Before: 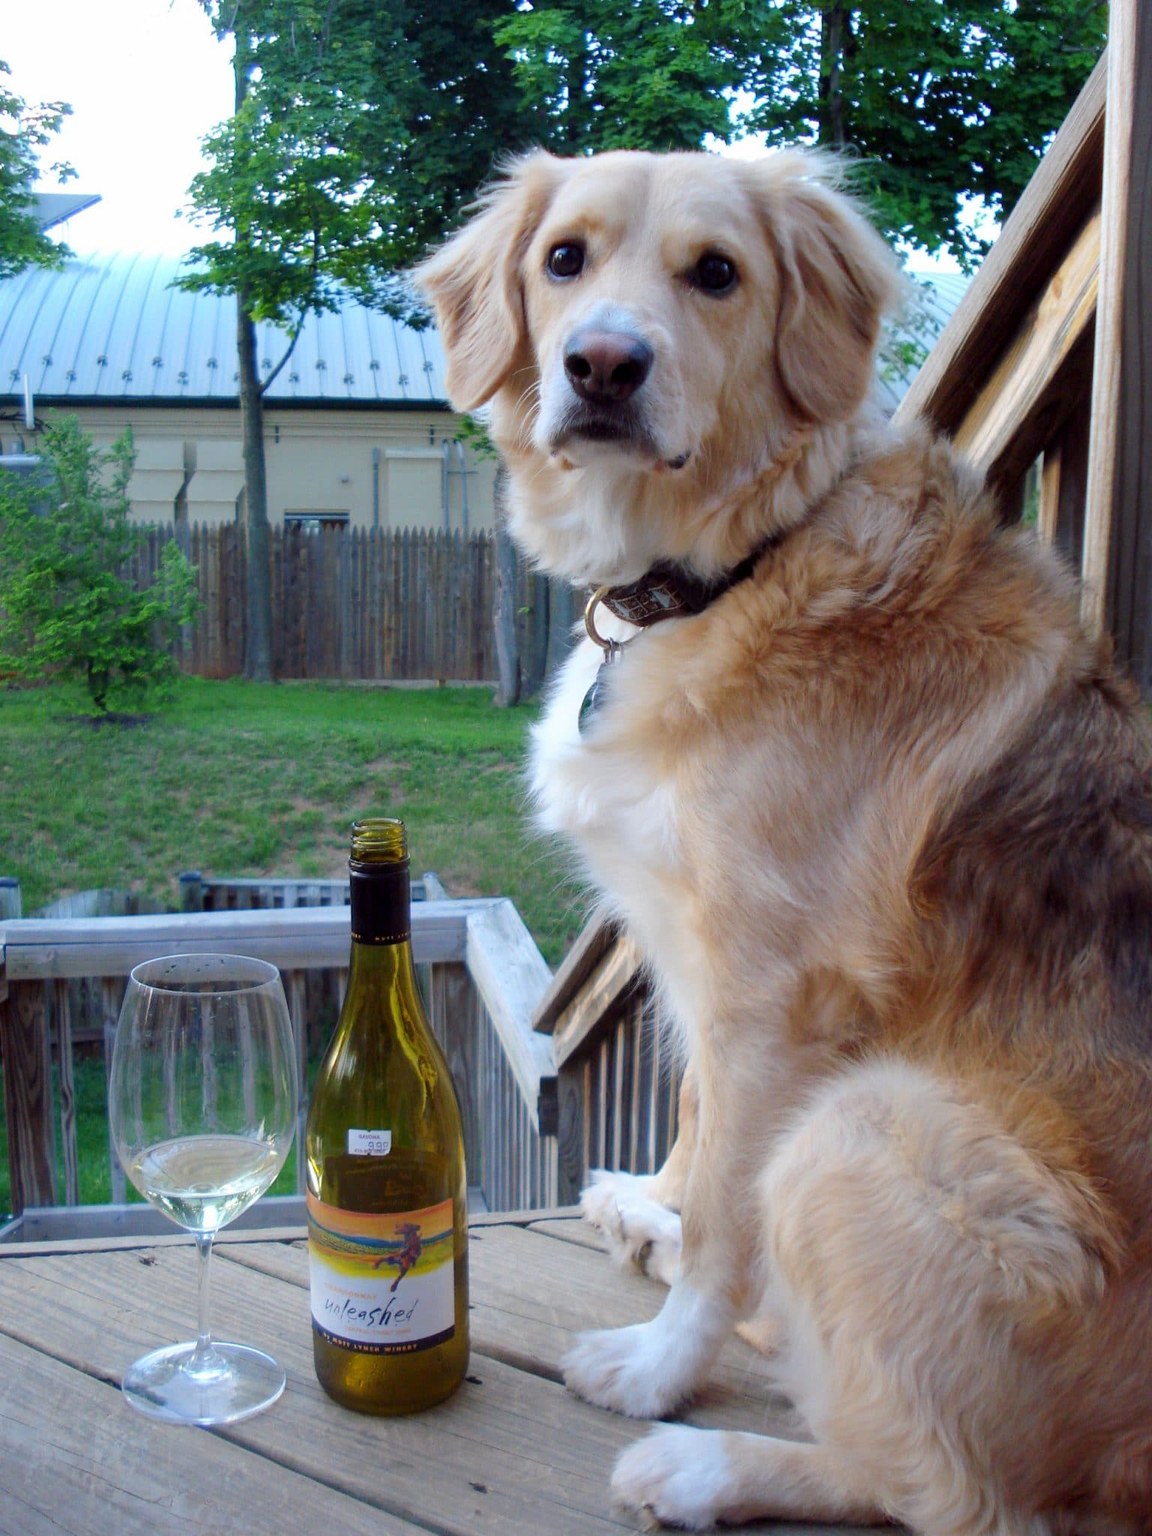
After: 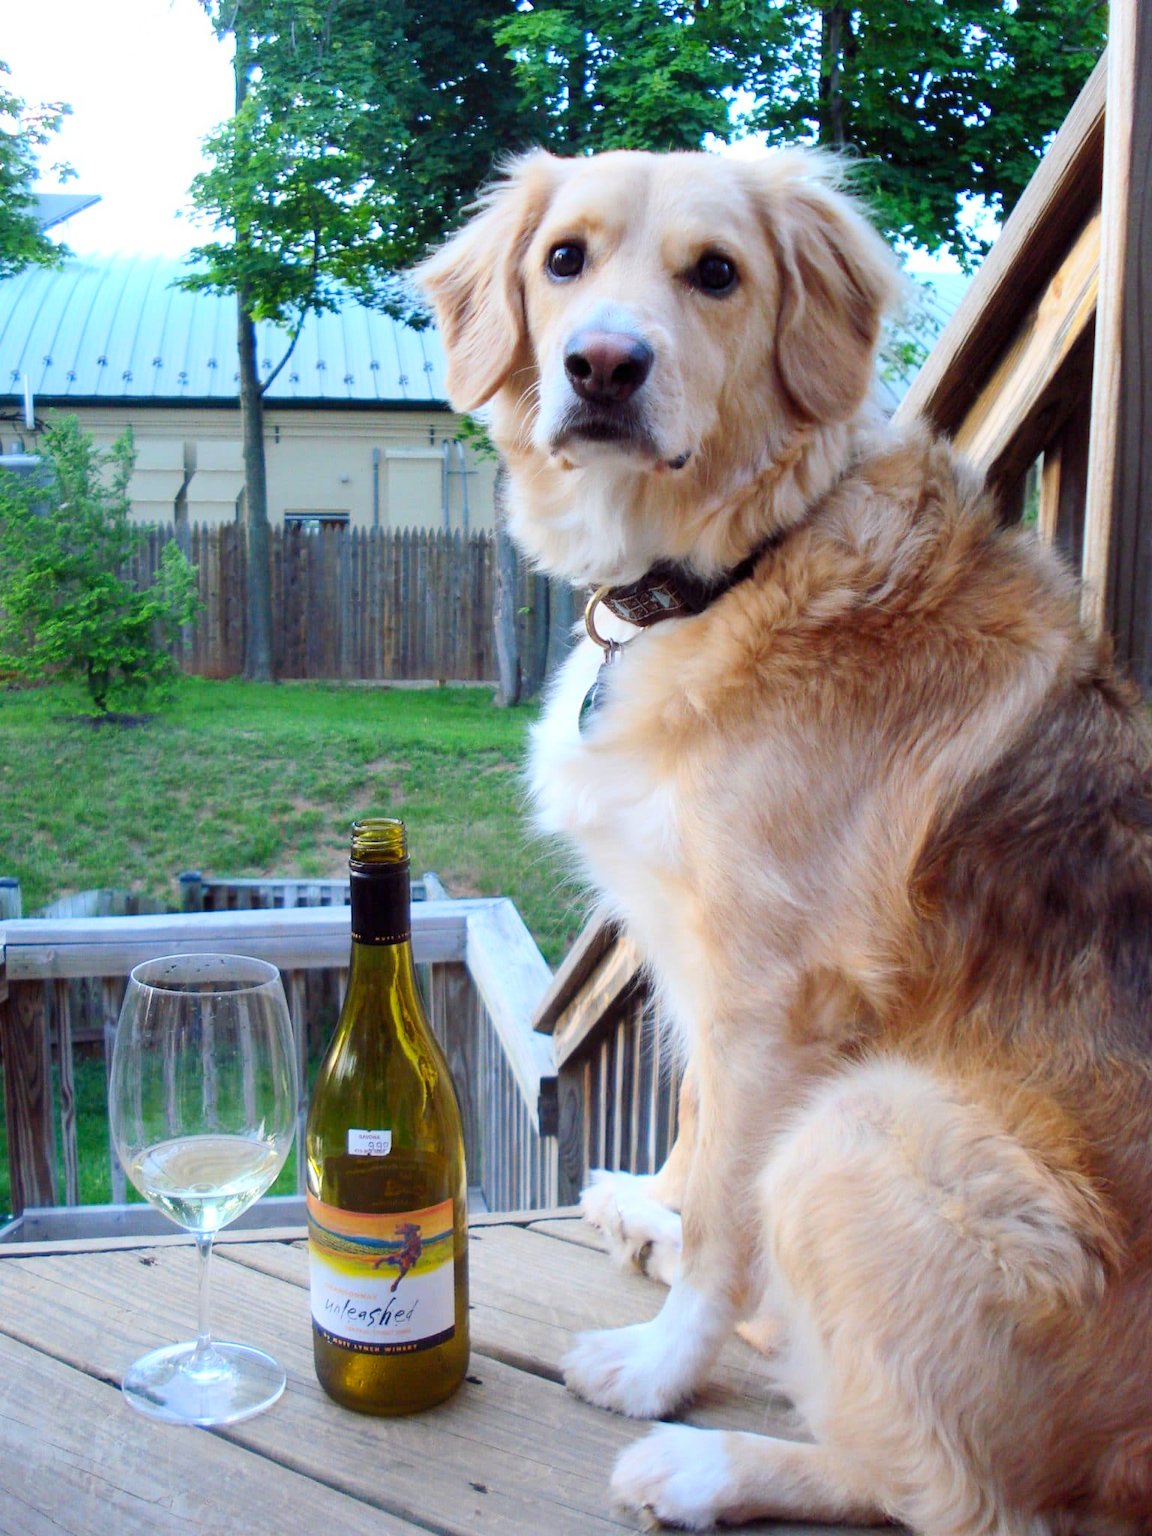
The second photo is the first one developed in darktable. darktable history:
contrast brightness saturation: contrast 0.201, brightness 0.165, saturation 0.216
